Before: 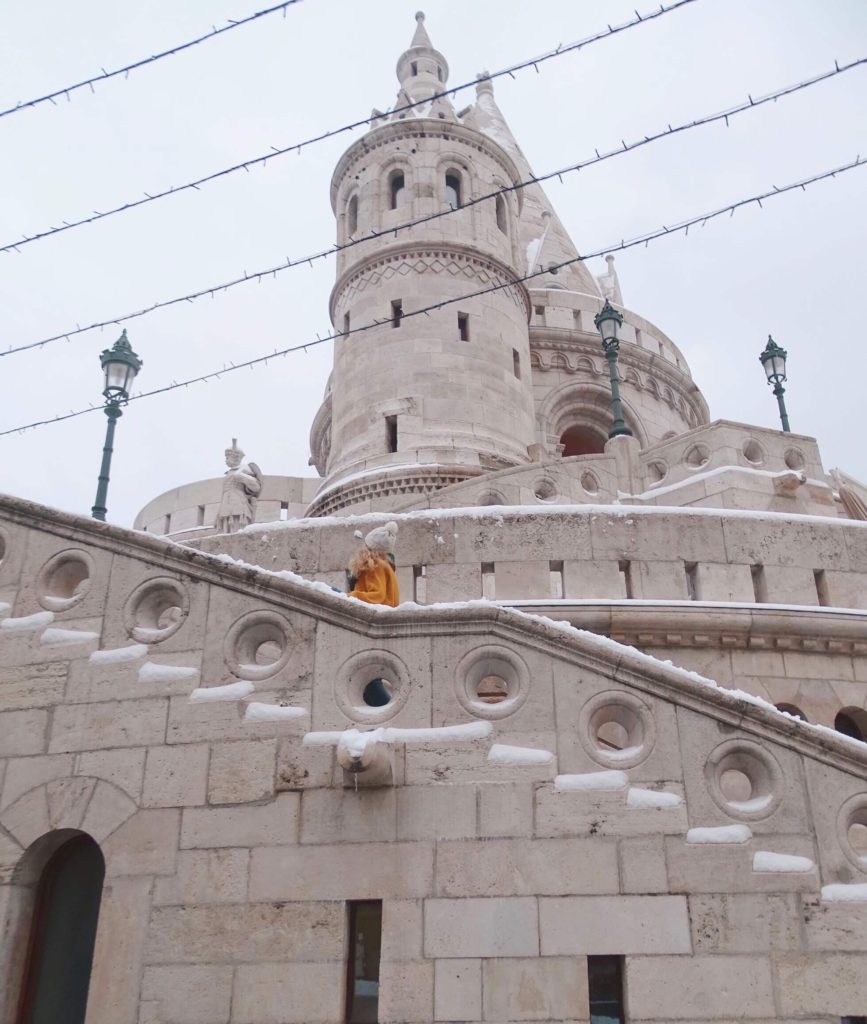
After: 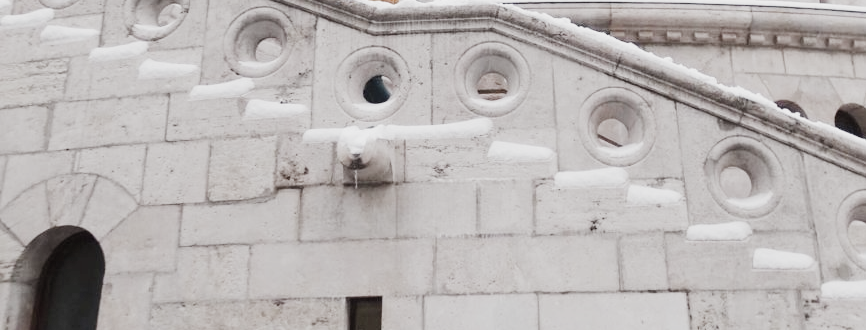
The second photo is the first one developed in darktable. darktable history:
exposure: exposure 1 EV, compensate highlight preservation false
filmic rgb: black relative exposure -5.11 EV, white relative exposure 4 EV, hardness 2.91, contrast 1.296, highlights saturation mix -28.53%, preserve chrominance no, color science v5 (2021), contrast in shadows safe, contrast in highlights safe
crop and rotate: top 58.959%, bottom 8.751%
